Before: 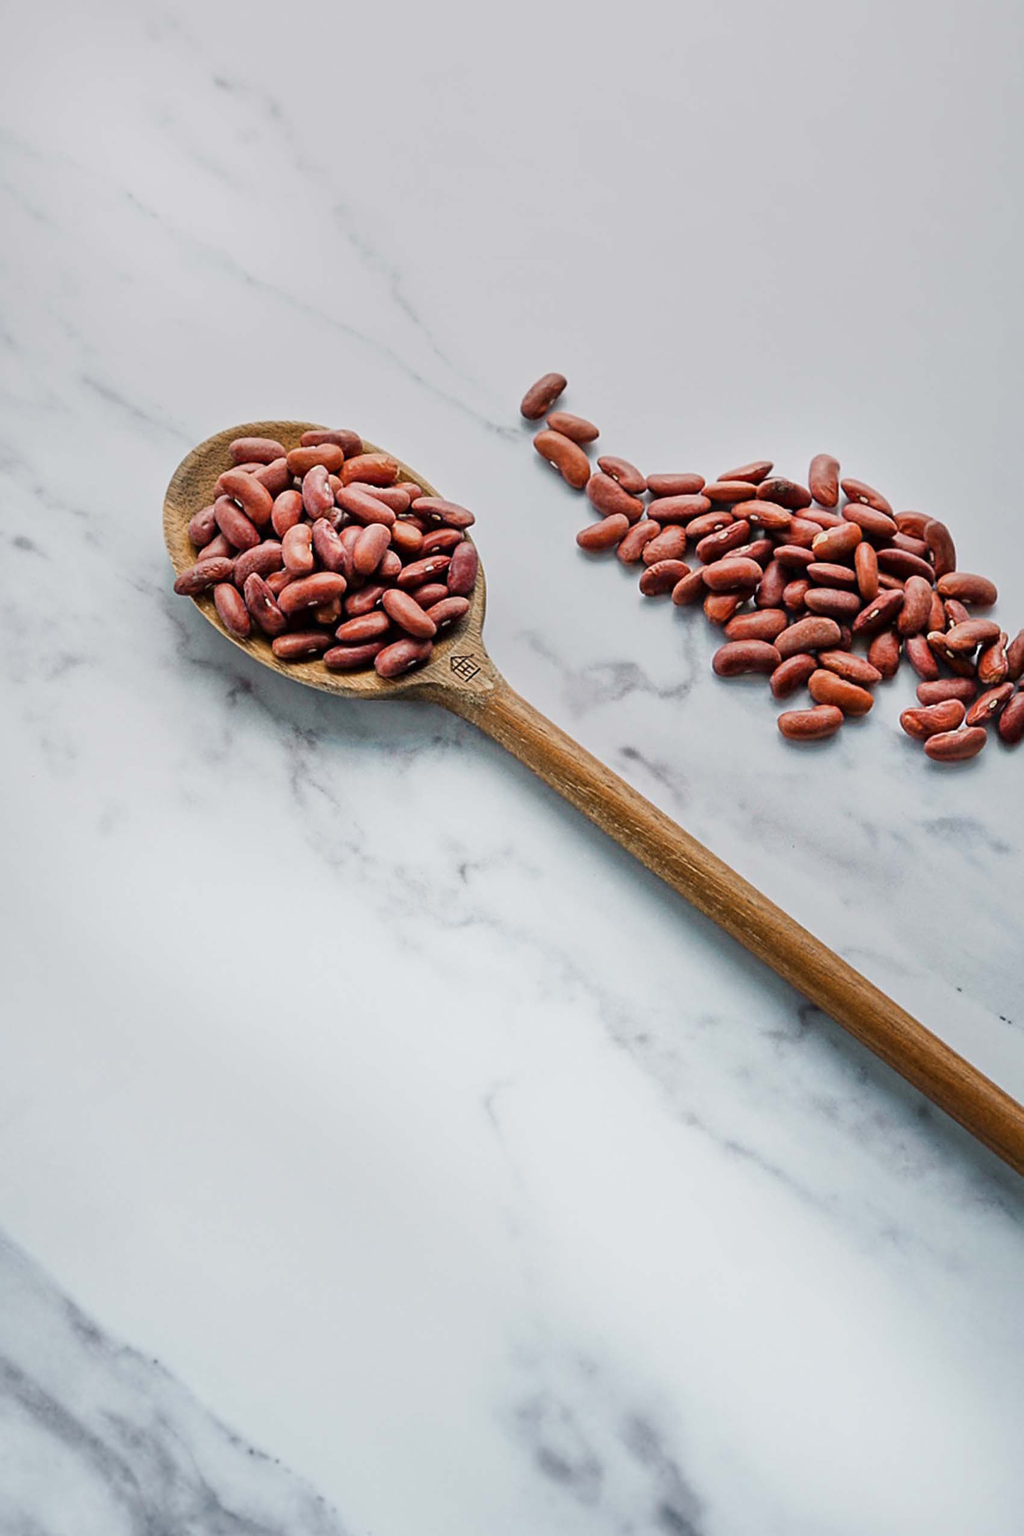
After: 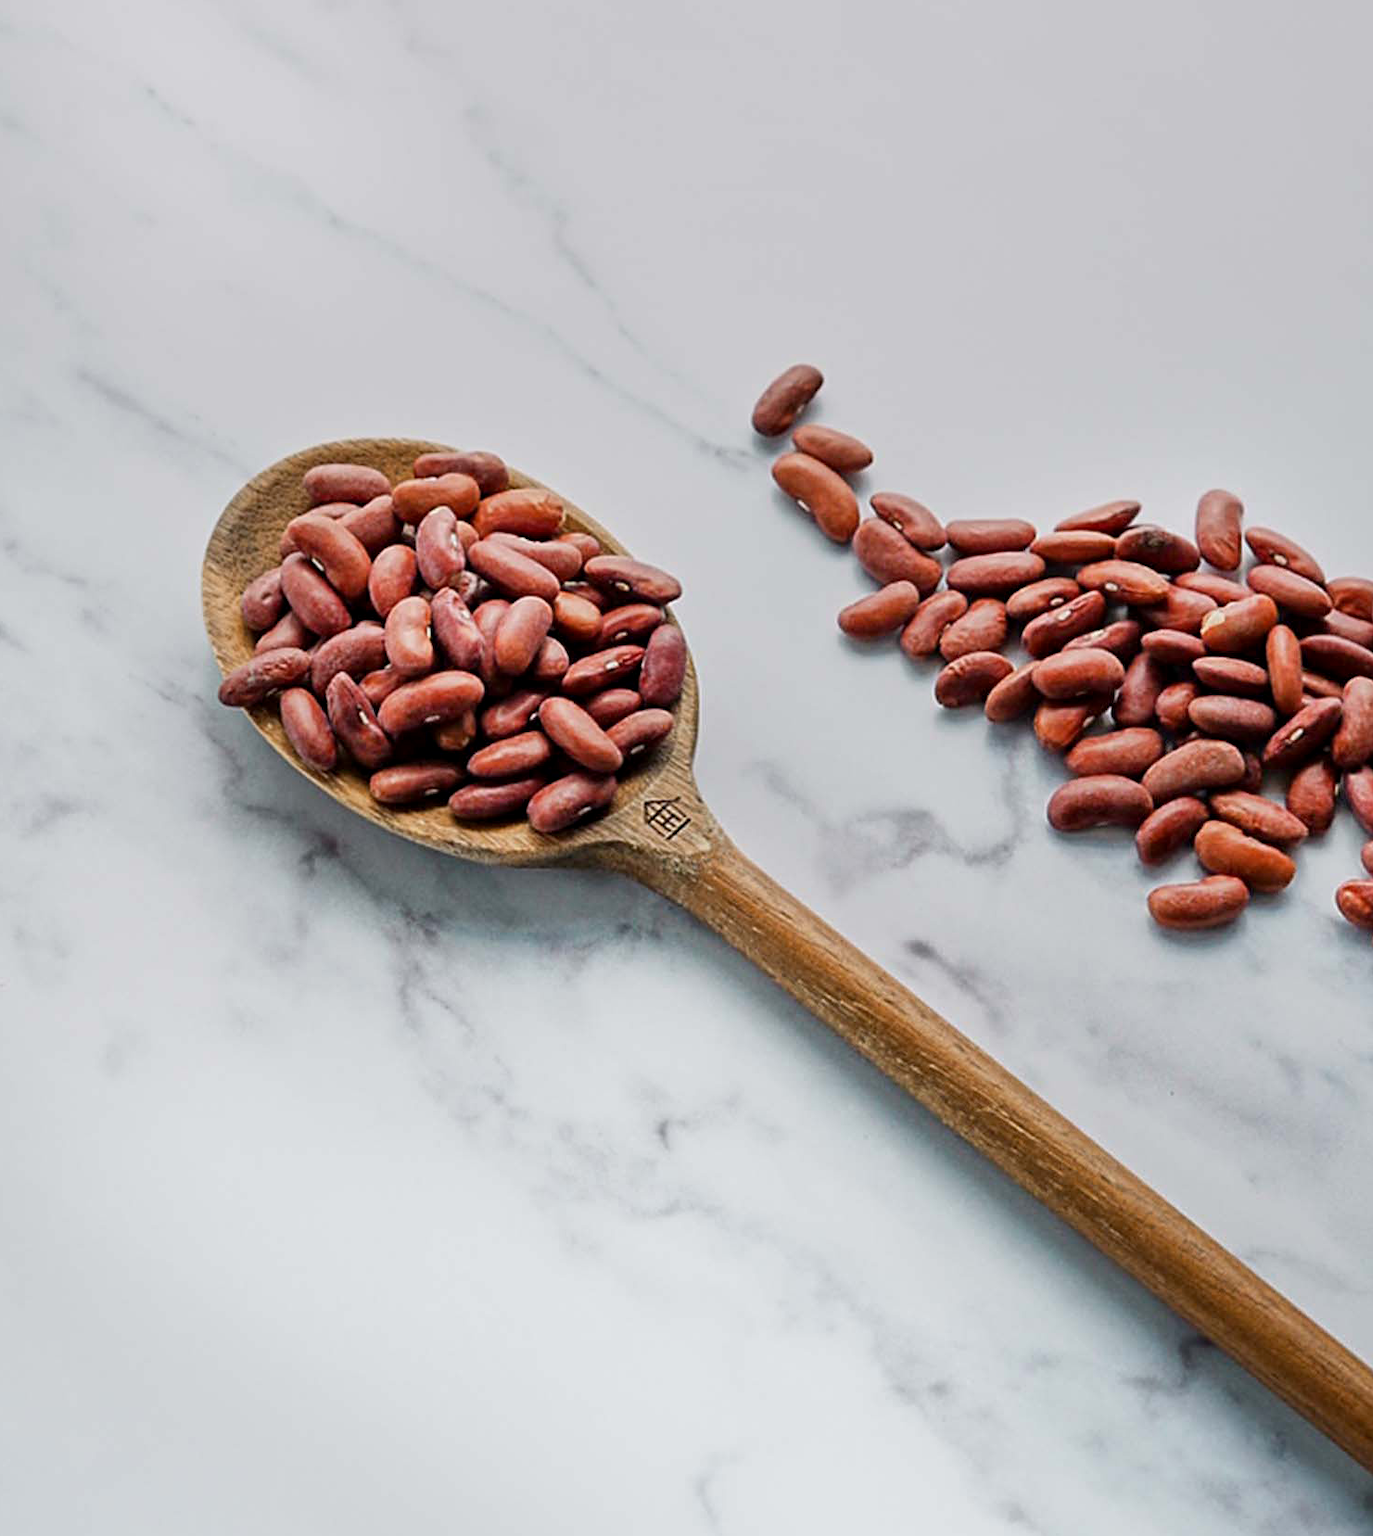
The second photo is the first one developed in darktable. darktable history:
crop: left 3.15%, top 8.901%, right 9.656%, bottom 26.085%
exposure: black level correction 0.002, compensate highlight preservation false
